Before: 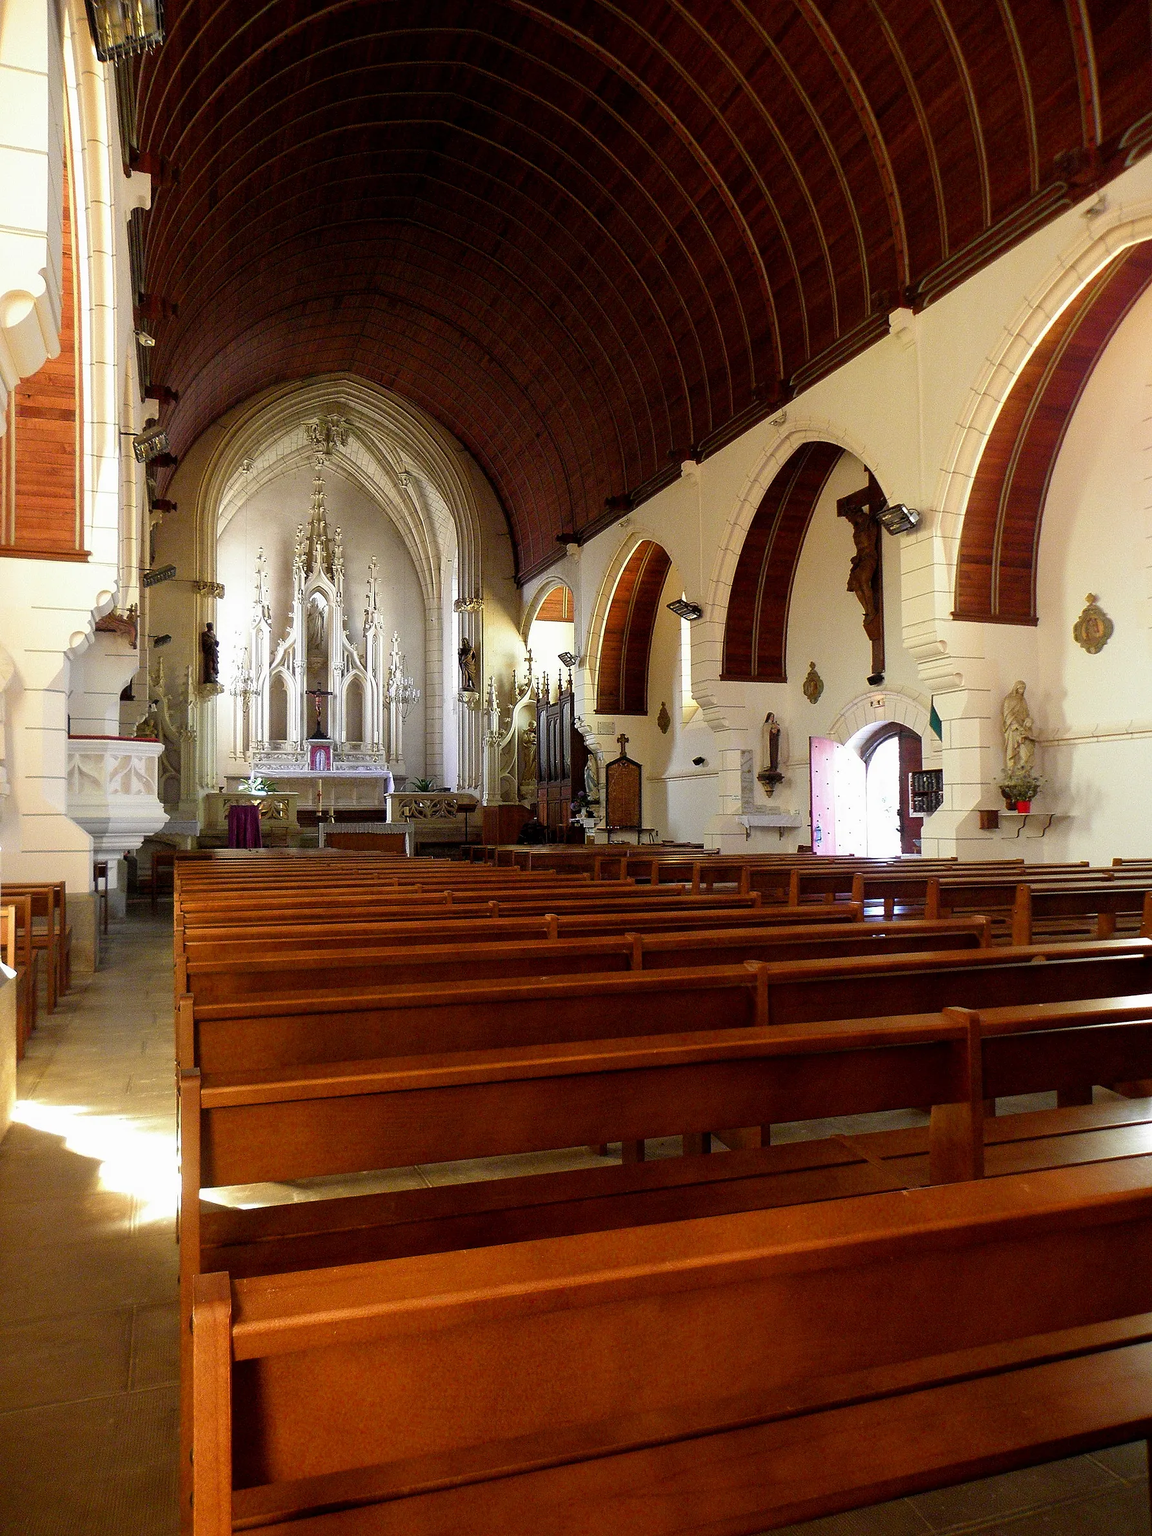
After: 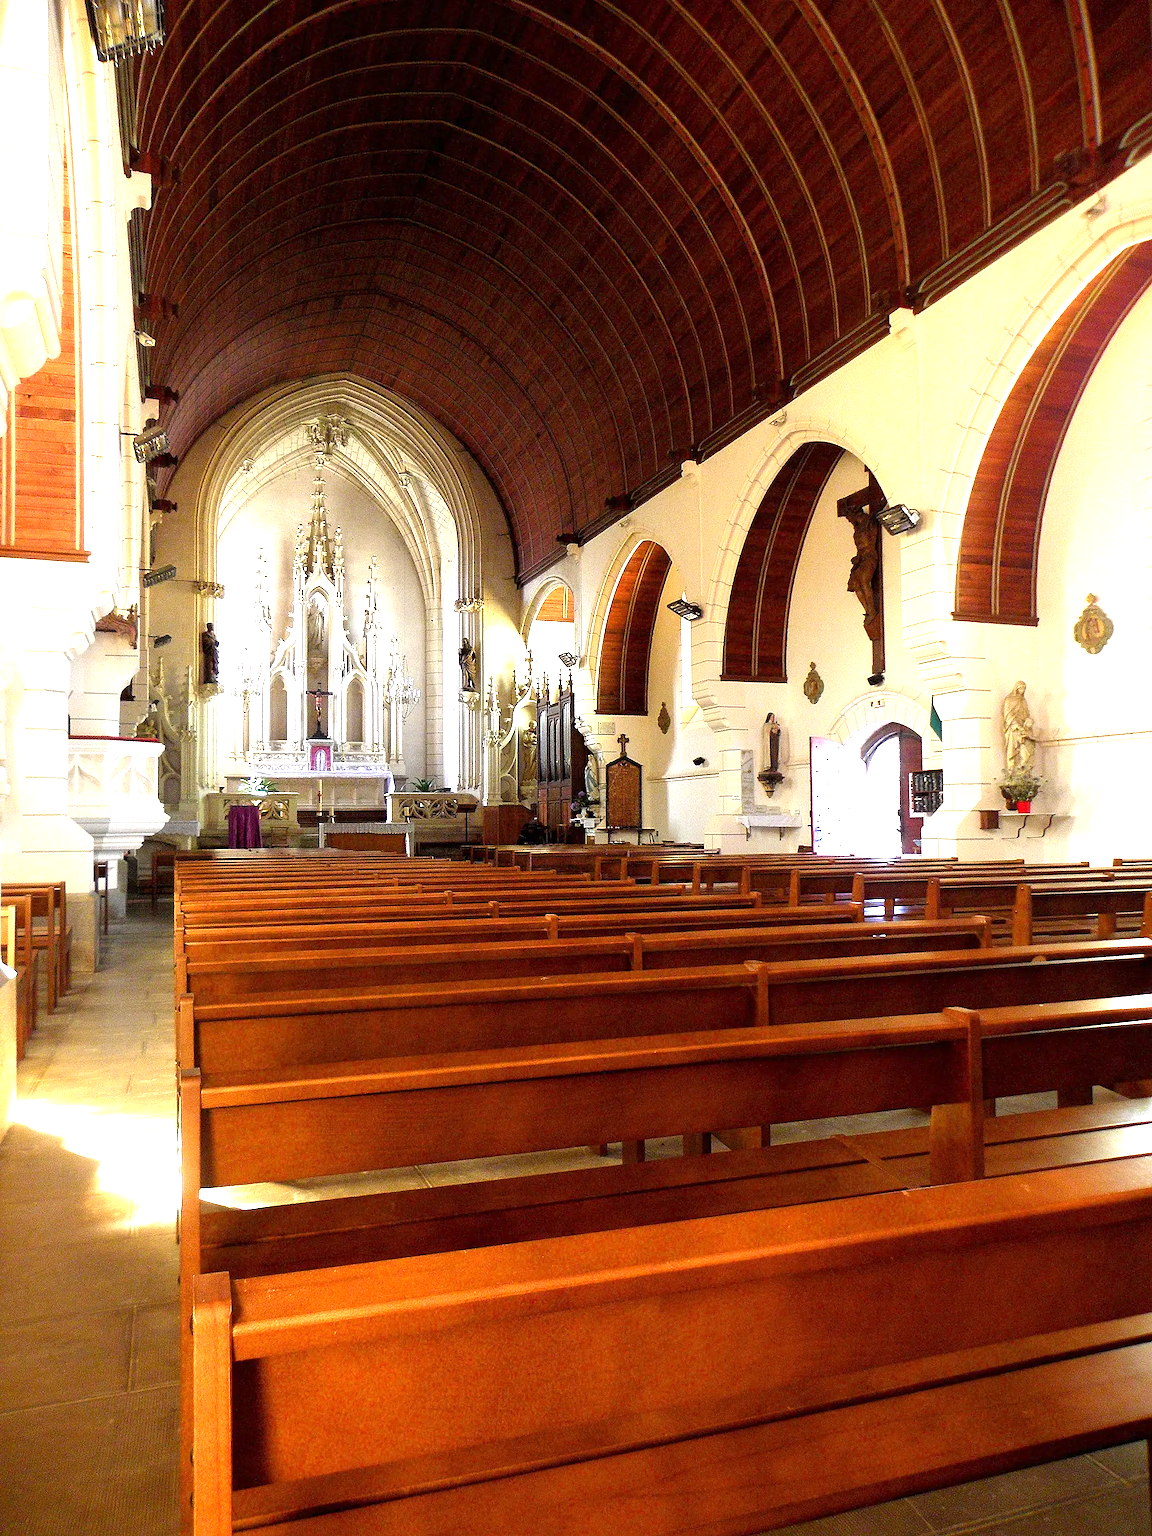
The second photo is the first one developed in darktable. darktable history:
exposure: exposure 1.26 EV, compensate highlight preservation false
